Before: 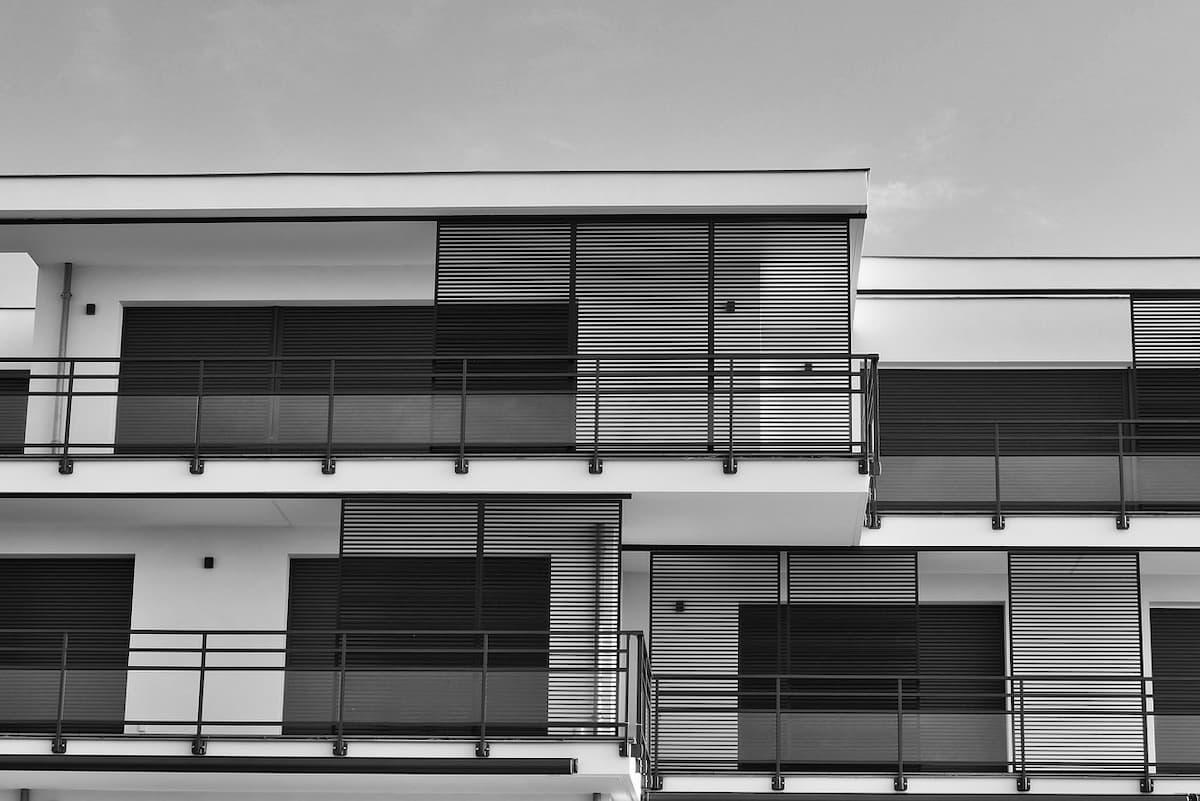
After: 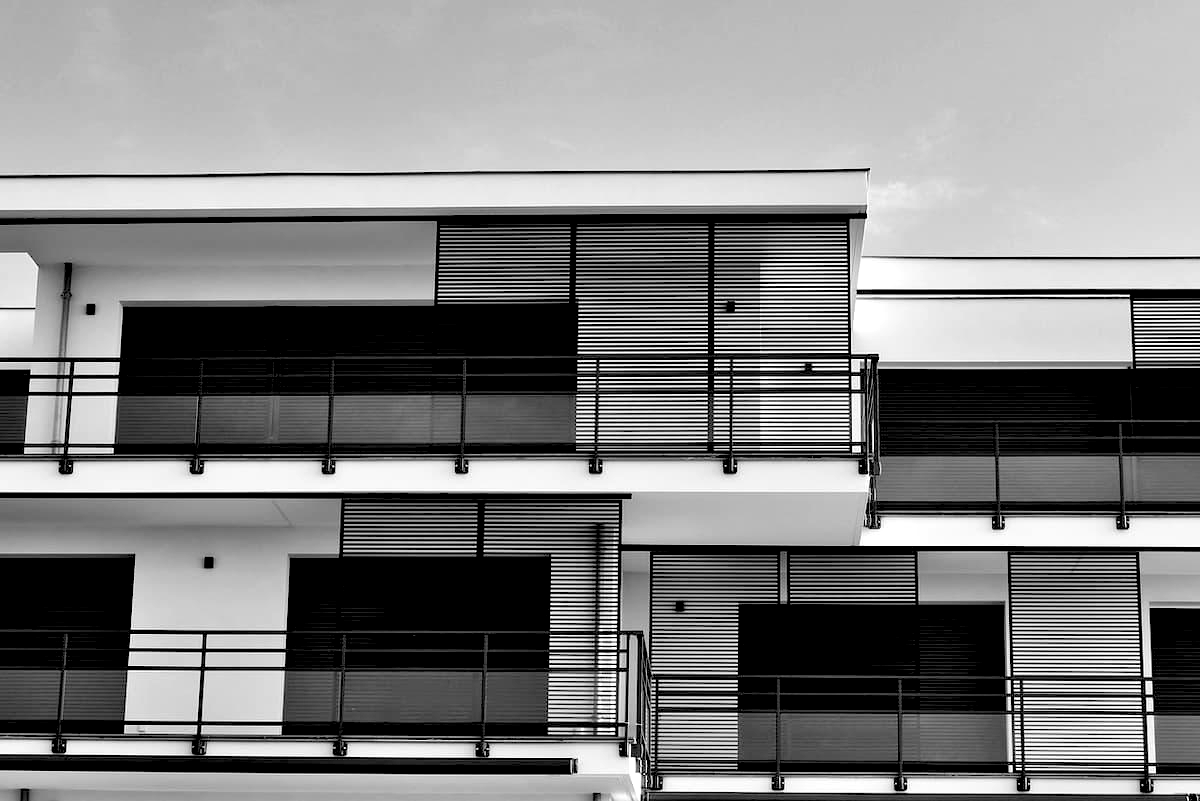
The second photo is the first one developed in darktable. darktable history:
exposure: black level correction 0.032, exposure 0.335 EV, compensate highlight preservation false
